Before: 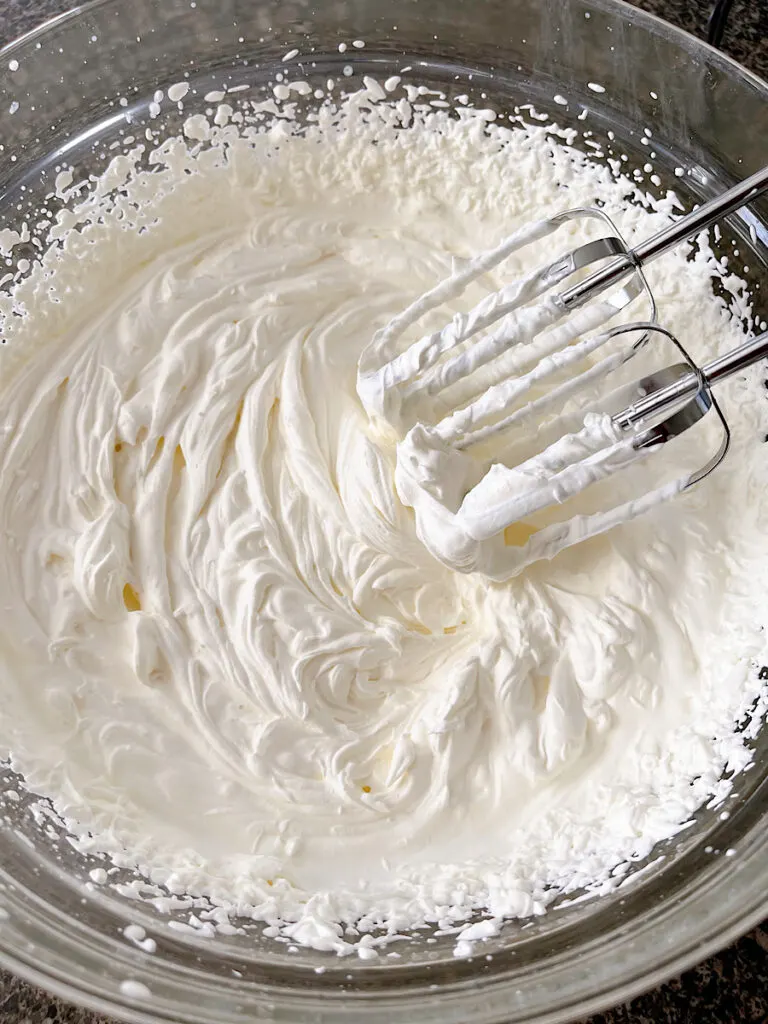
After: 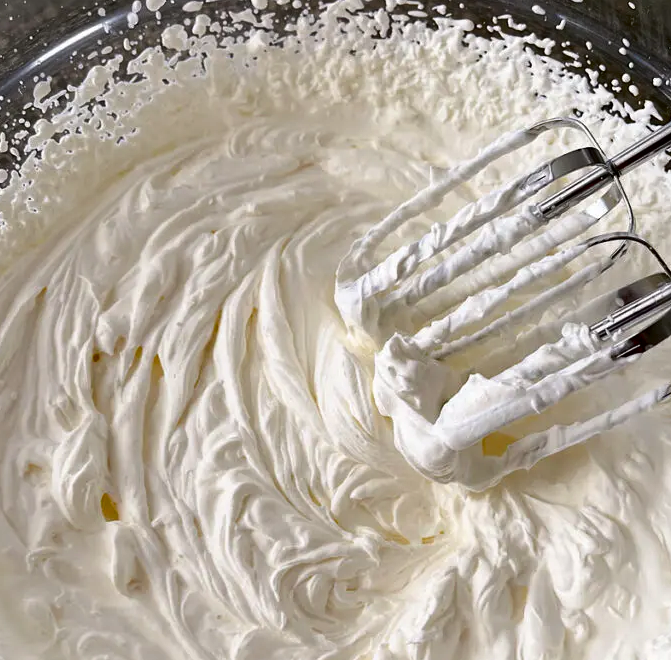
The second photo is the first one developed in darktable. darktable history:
contrast brightness saturation: contrast 0.099, brightness -0.265, saturation 0.145
crop: left 2.883%, top 8.858%, right 9.673%, bottom 26.662%
